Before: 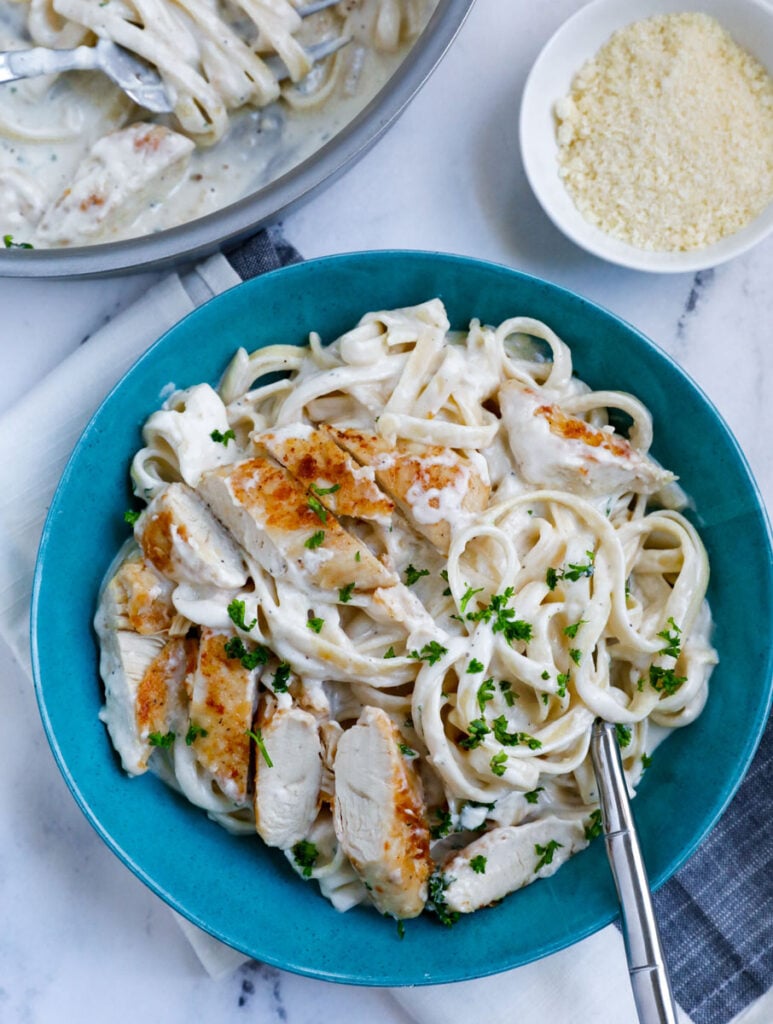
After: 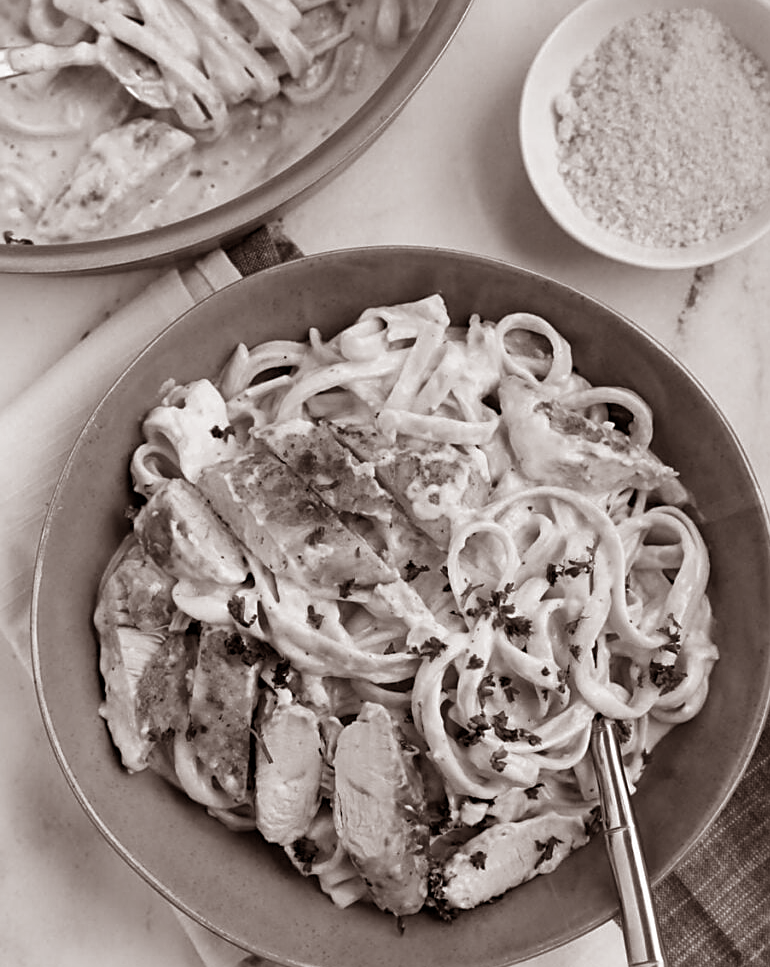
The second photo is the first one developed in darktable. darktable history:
crop: top 0.448%, right 0.264%, bottom 5.045%
shadows and highlights: shadows 35, highlights -35, soften with gaussian
sharpen: on, module defaults
color calibration: output gray [0.31, 0.36, 0.33, 0], gray › normalize channels true, illuminant same as pipeline (D50), adaptation XYZ, x 0.346, y 0.359, gamut compression 0
rgb levels: mode RGB, independent channels, levels [[0, 0.5, 1], [0, 0.521, 1], [0, 0.536, 1]]
